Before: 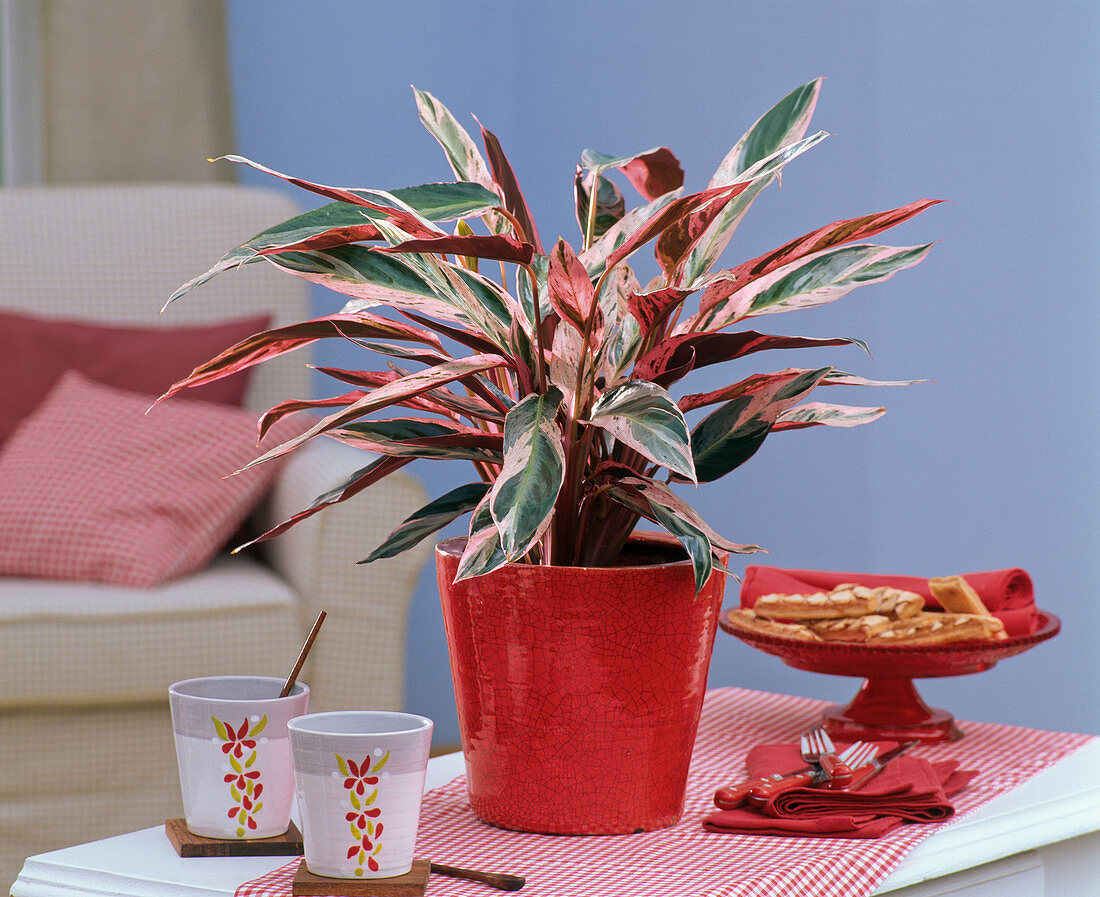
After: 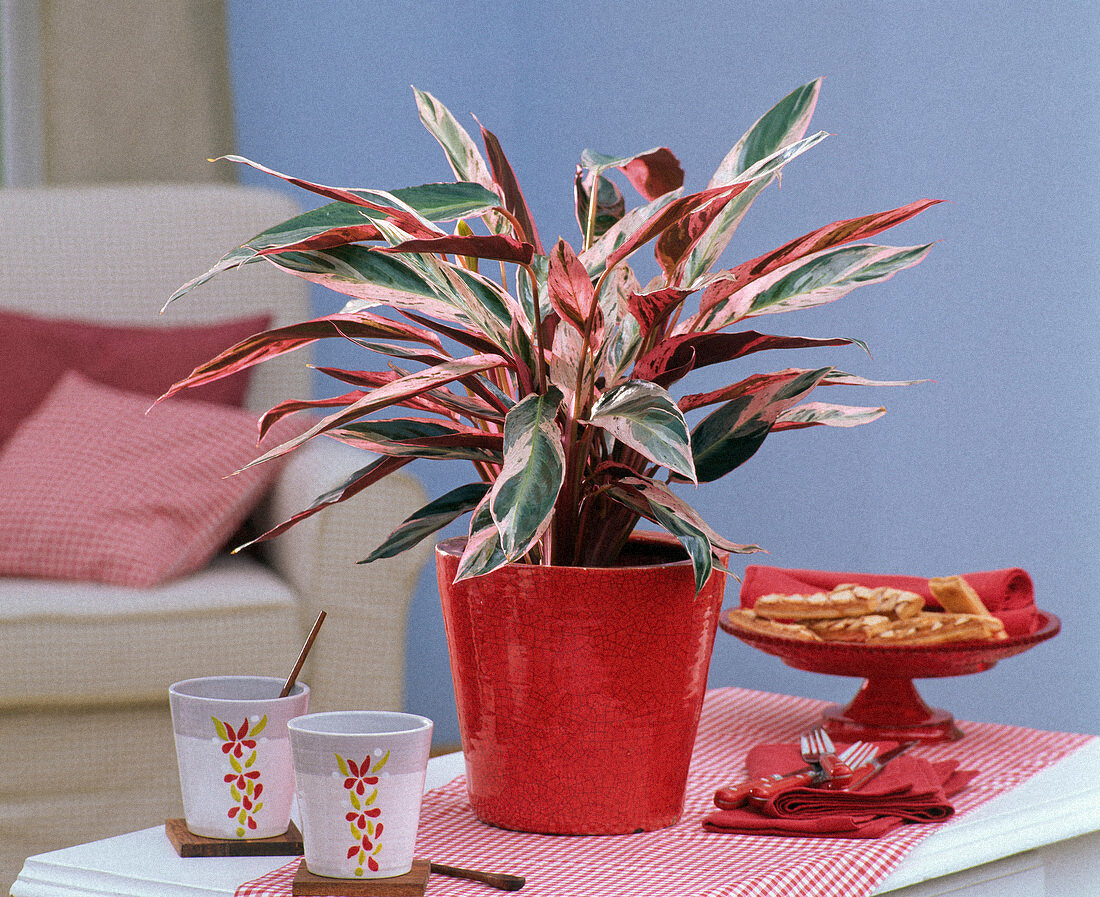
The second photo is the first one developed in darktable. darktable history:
grain: mid-tones bias 0%
tone equalizer: on, module defaults
